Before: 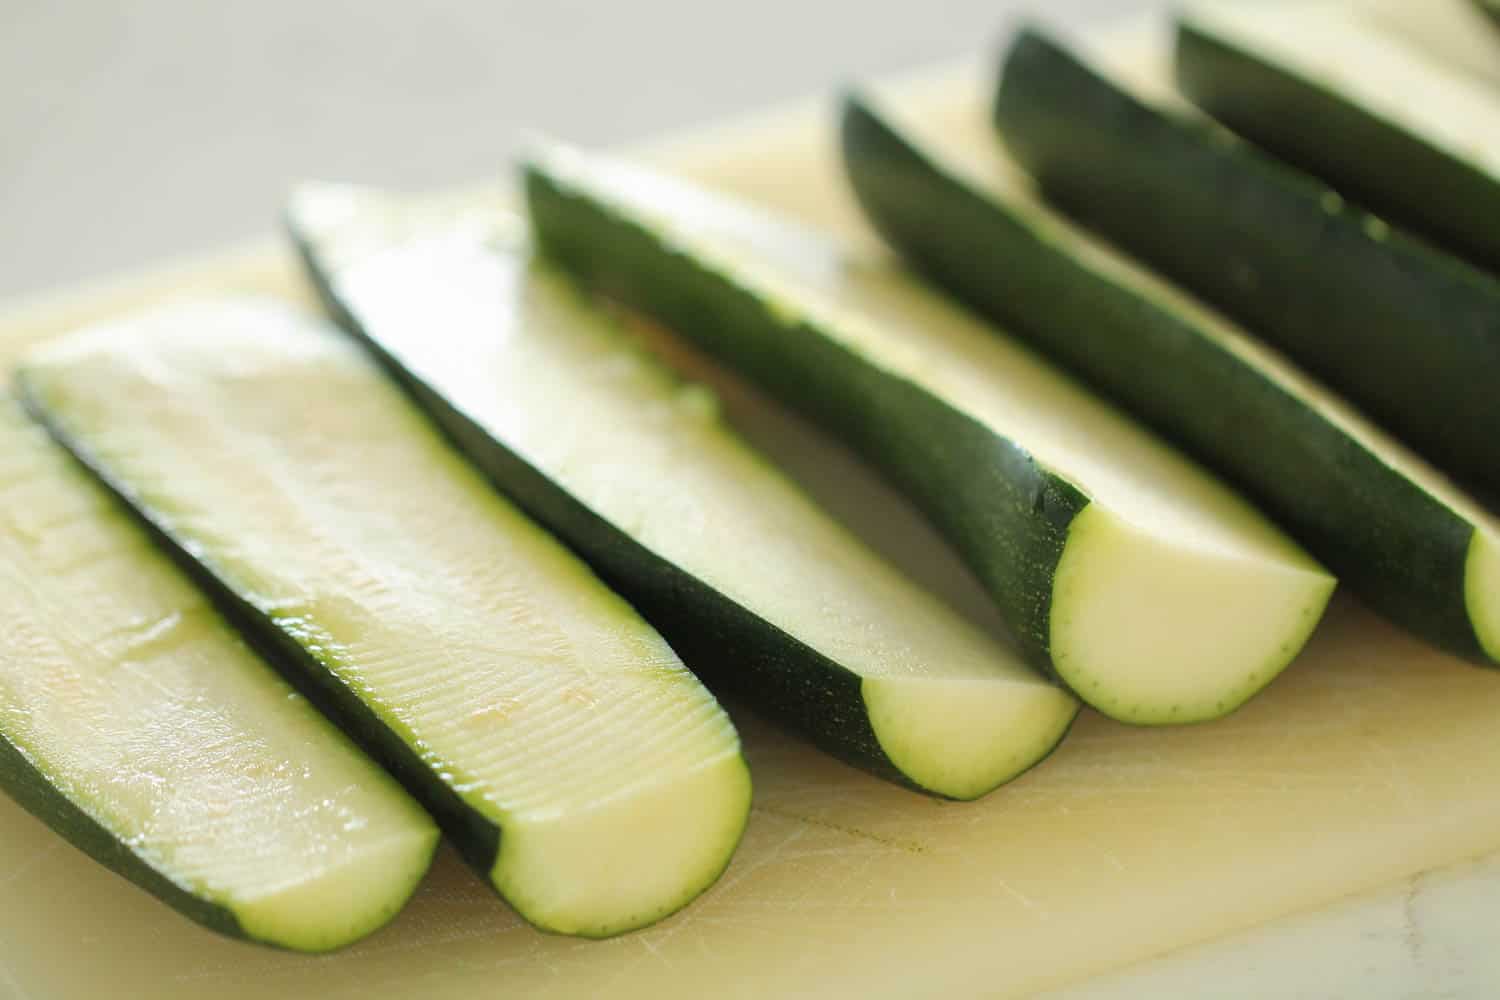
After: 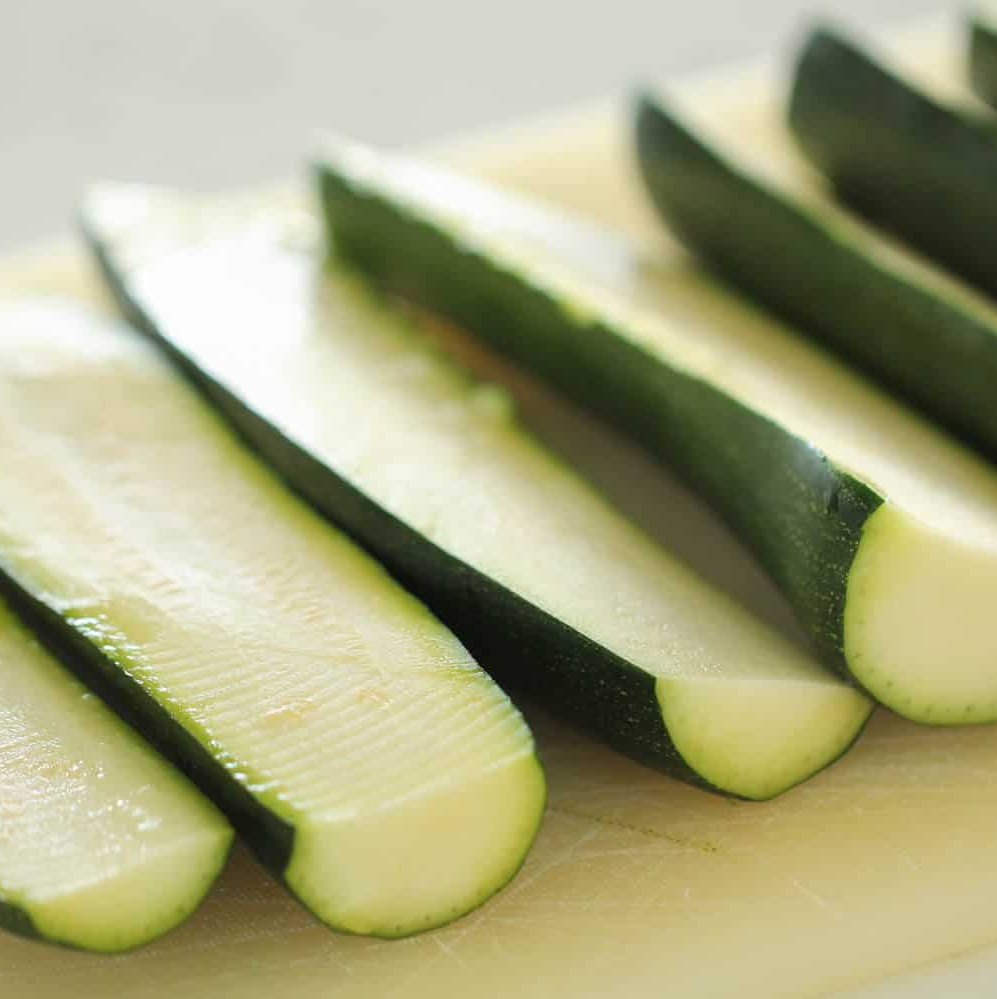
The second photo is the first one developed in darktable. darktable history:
crop and rotate: left 13.753%, right 19.774%
